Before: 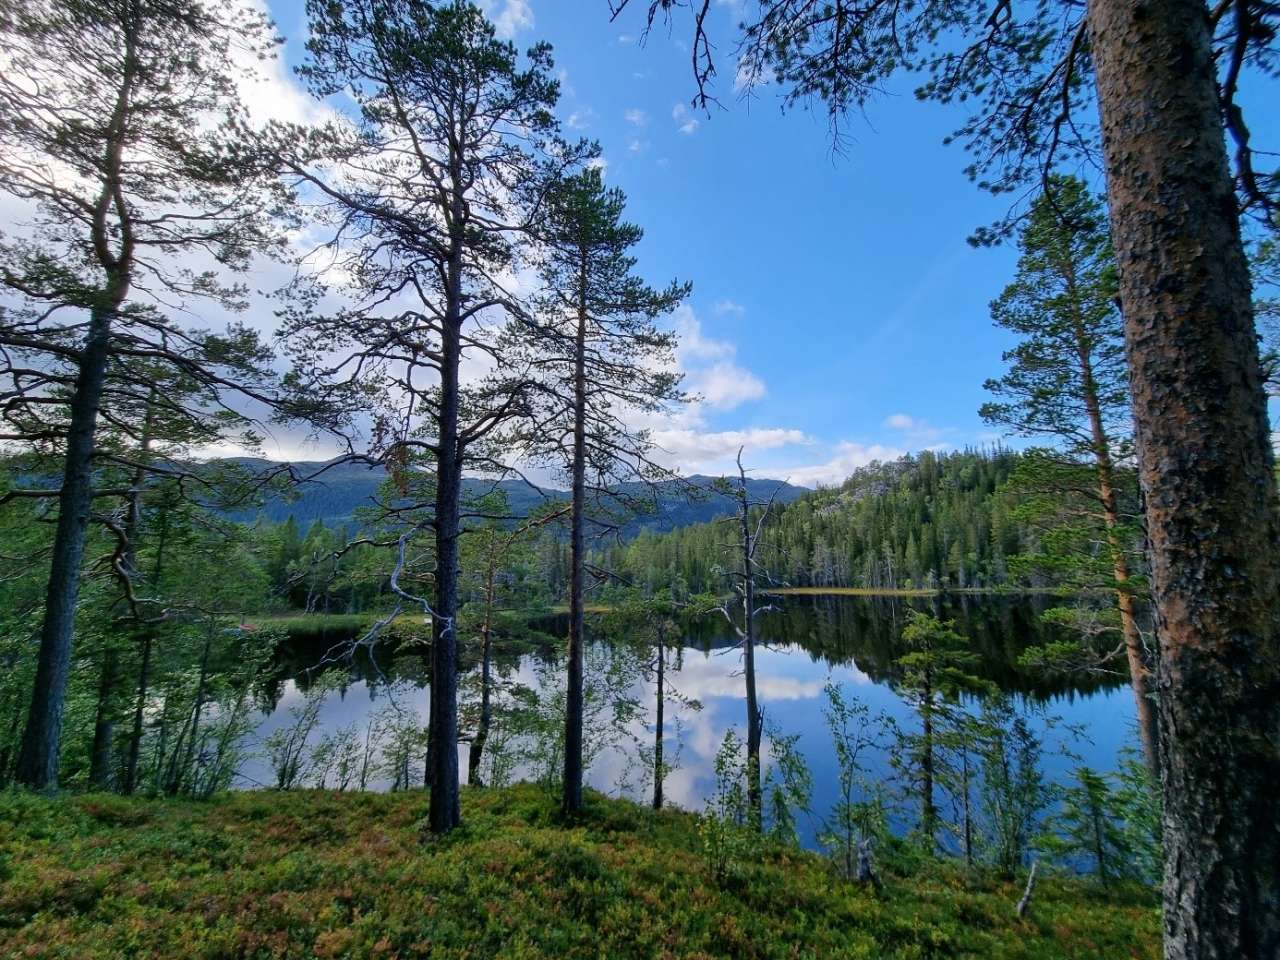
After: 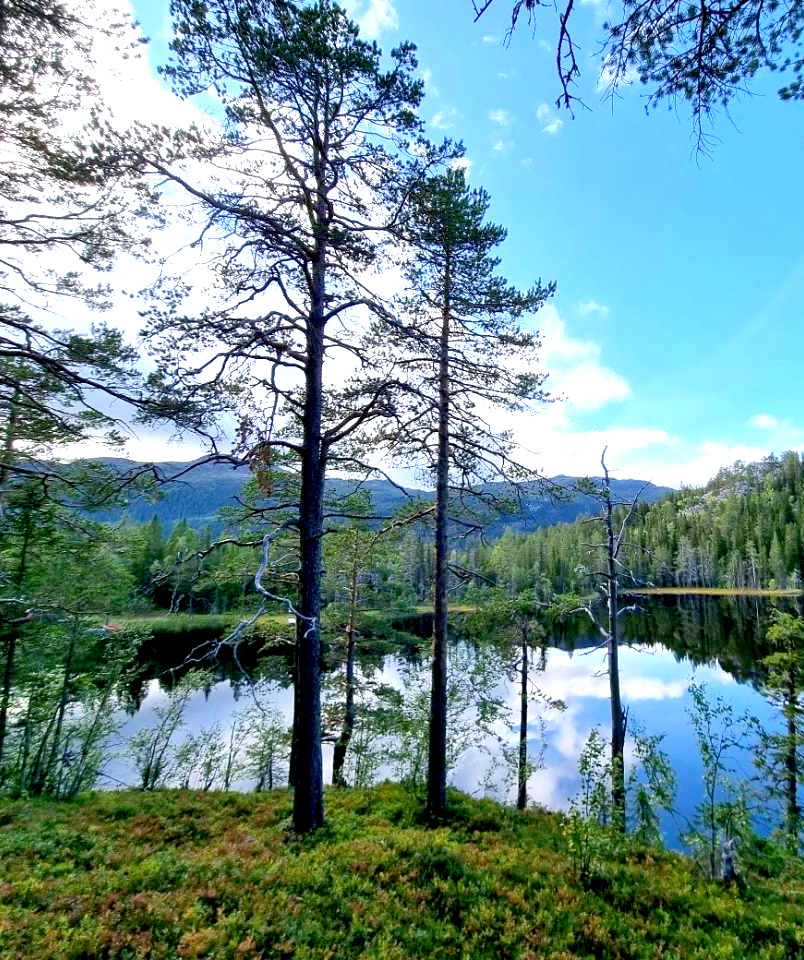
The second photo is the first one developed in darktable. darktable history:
crop: left 10.644%, right 26.528%
exposure: black level correction 0.008, exposure 0.979 EV, compensate highlight preservation false
